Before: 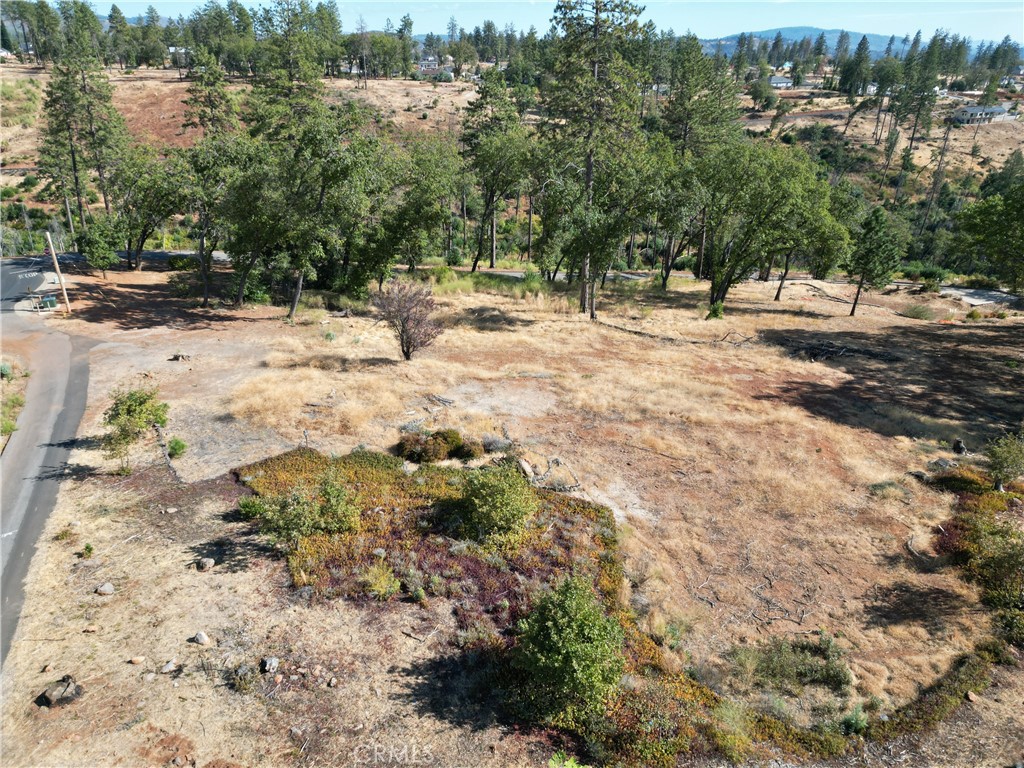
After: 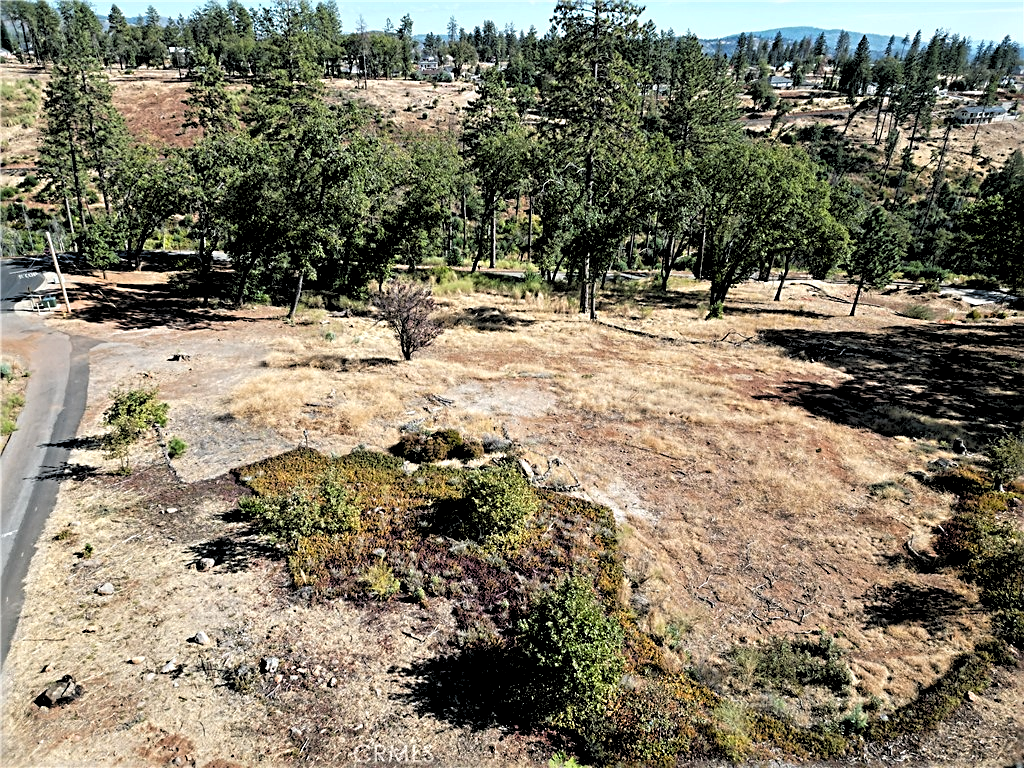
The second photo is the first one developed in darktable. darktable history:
sharpen: radius 2.676, amount 0.669
rotate and perspective: automatic cropping off
rgb levels: levels [[0.034, 0.472, 0.904], [0, 0.5, 1], [0, 0.5, 1]]
